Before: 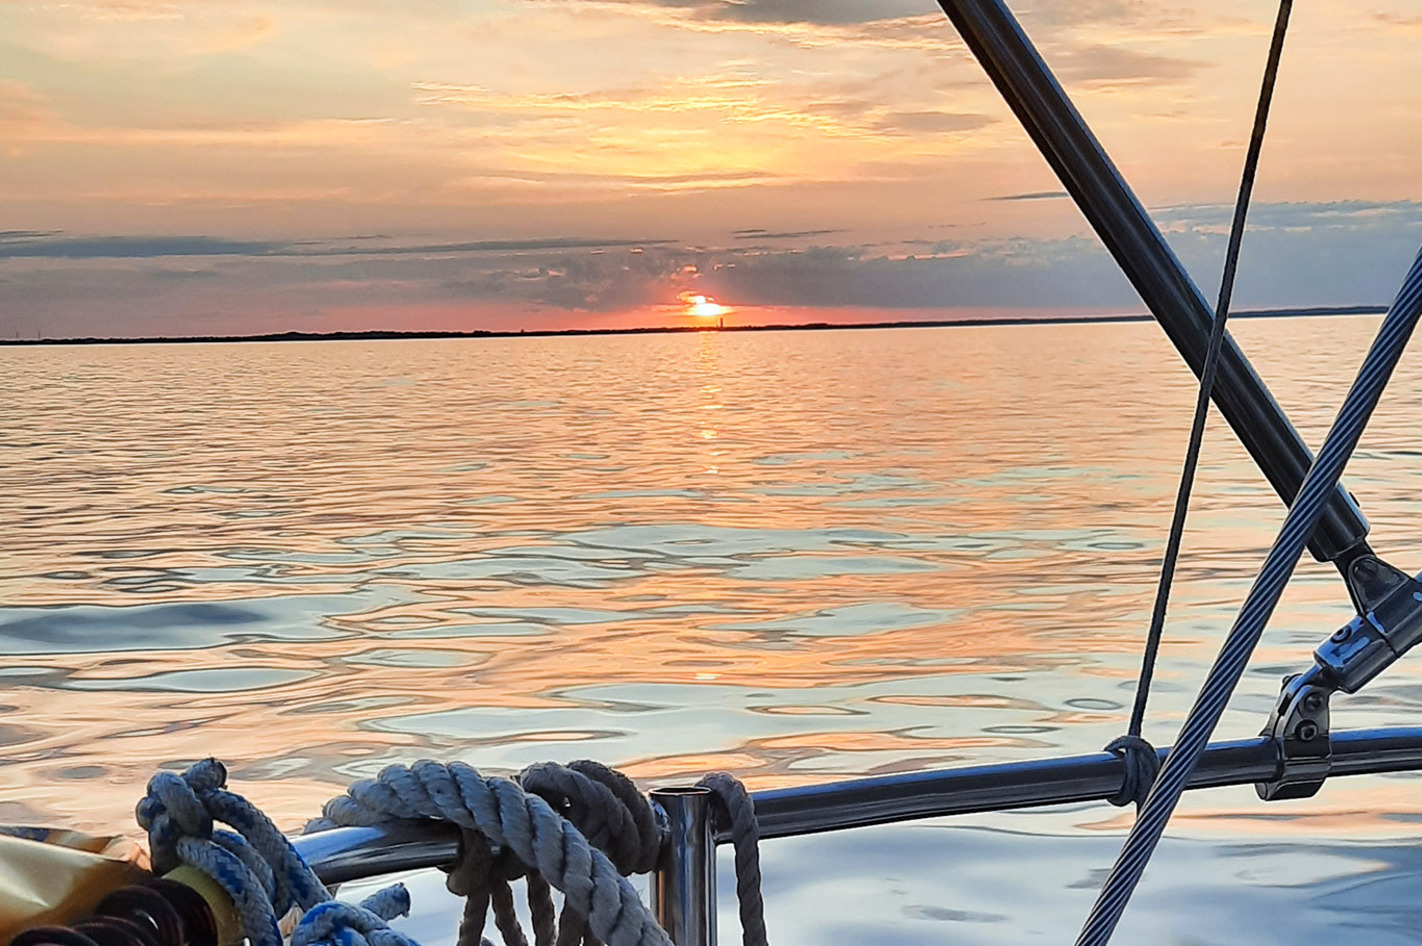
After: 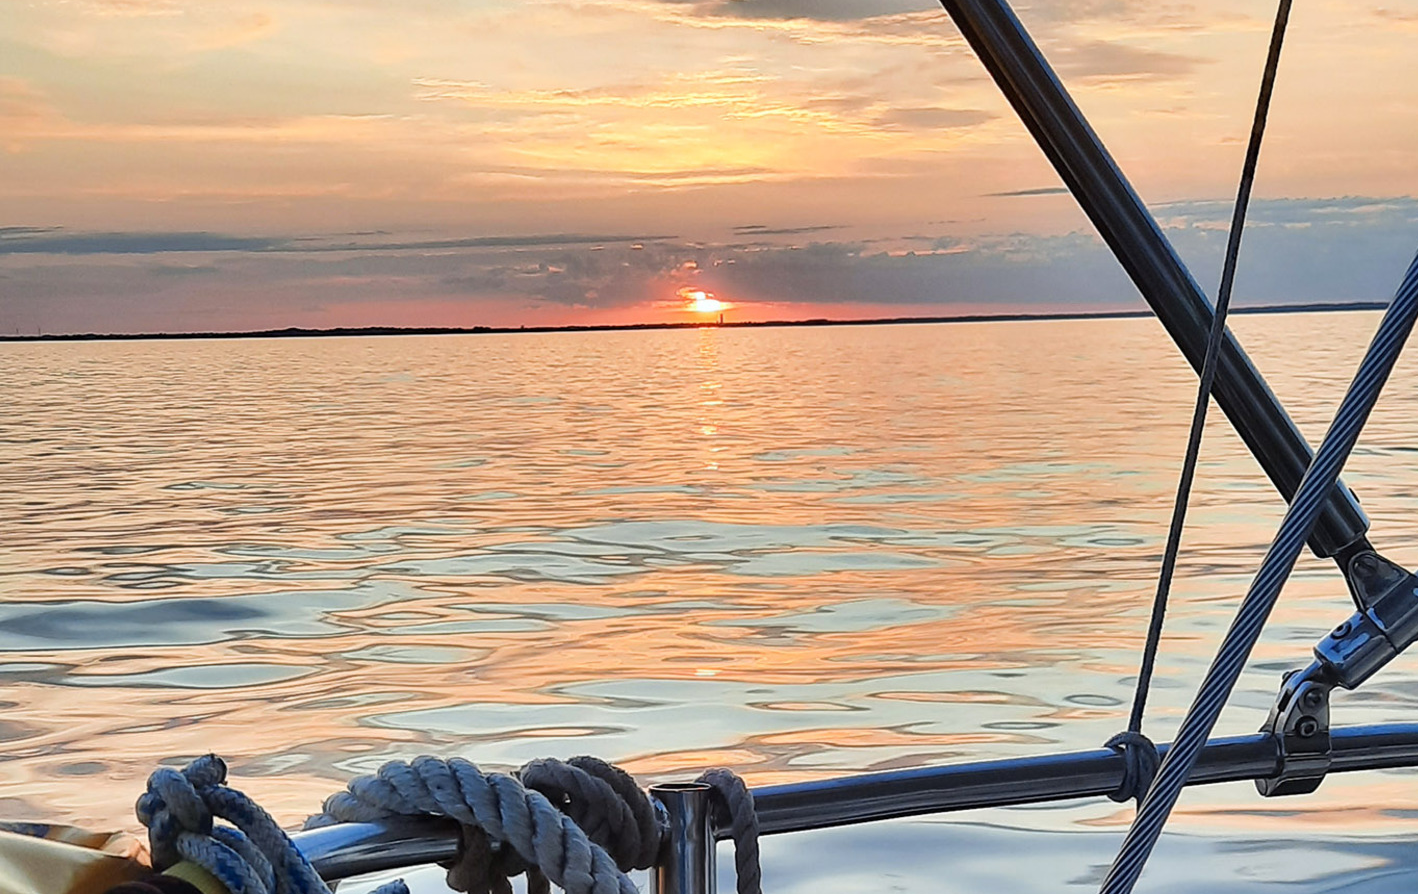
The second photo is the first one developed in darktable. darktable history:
crop: top 0.448%, right 0.264%, bottom 5.045%
color balance: mode lift, gamma, gain (sRGB)
white balance: emerald 1
base curve: preserve colors none
